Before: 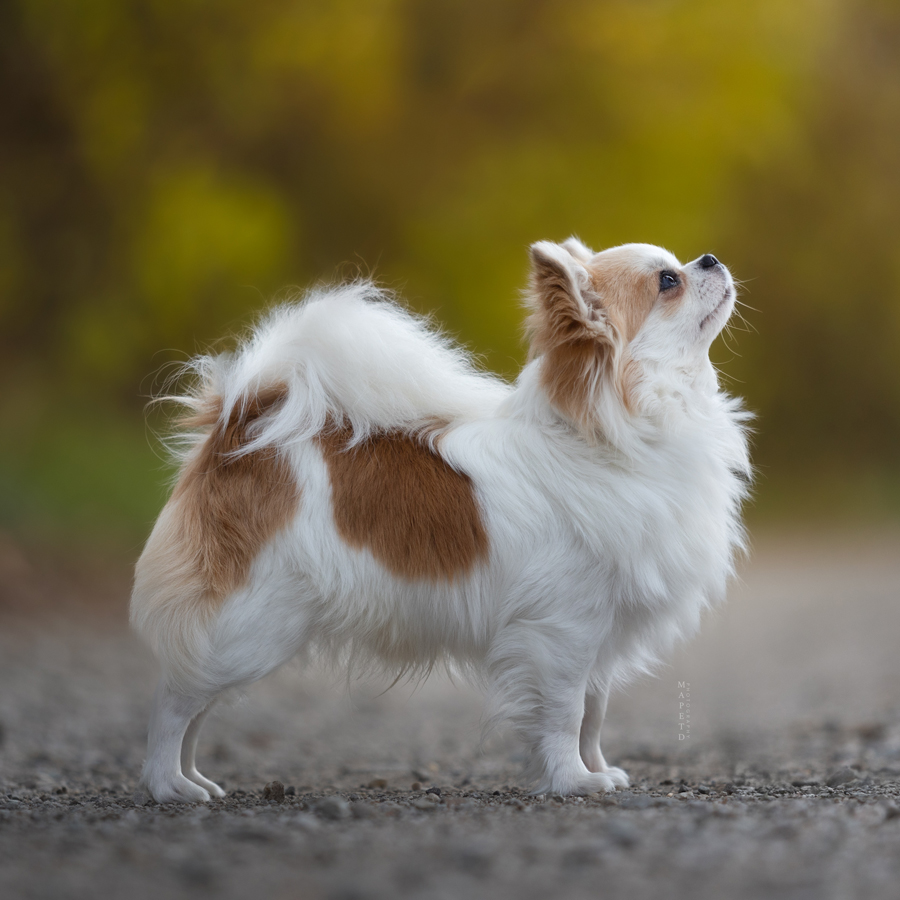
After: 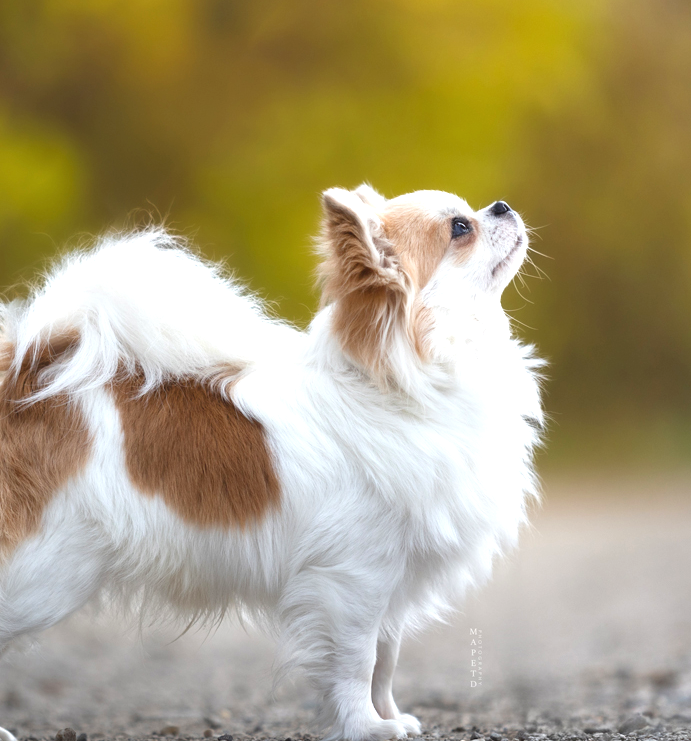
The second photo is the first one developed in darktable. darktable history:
exposure: black level correction -0.001, exposure 0.908 EV, compensate exposure bias true, compensate highlight preservation false
crop: left 23.114%, top 5.892%, bottom 11.705%
